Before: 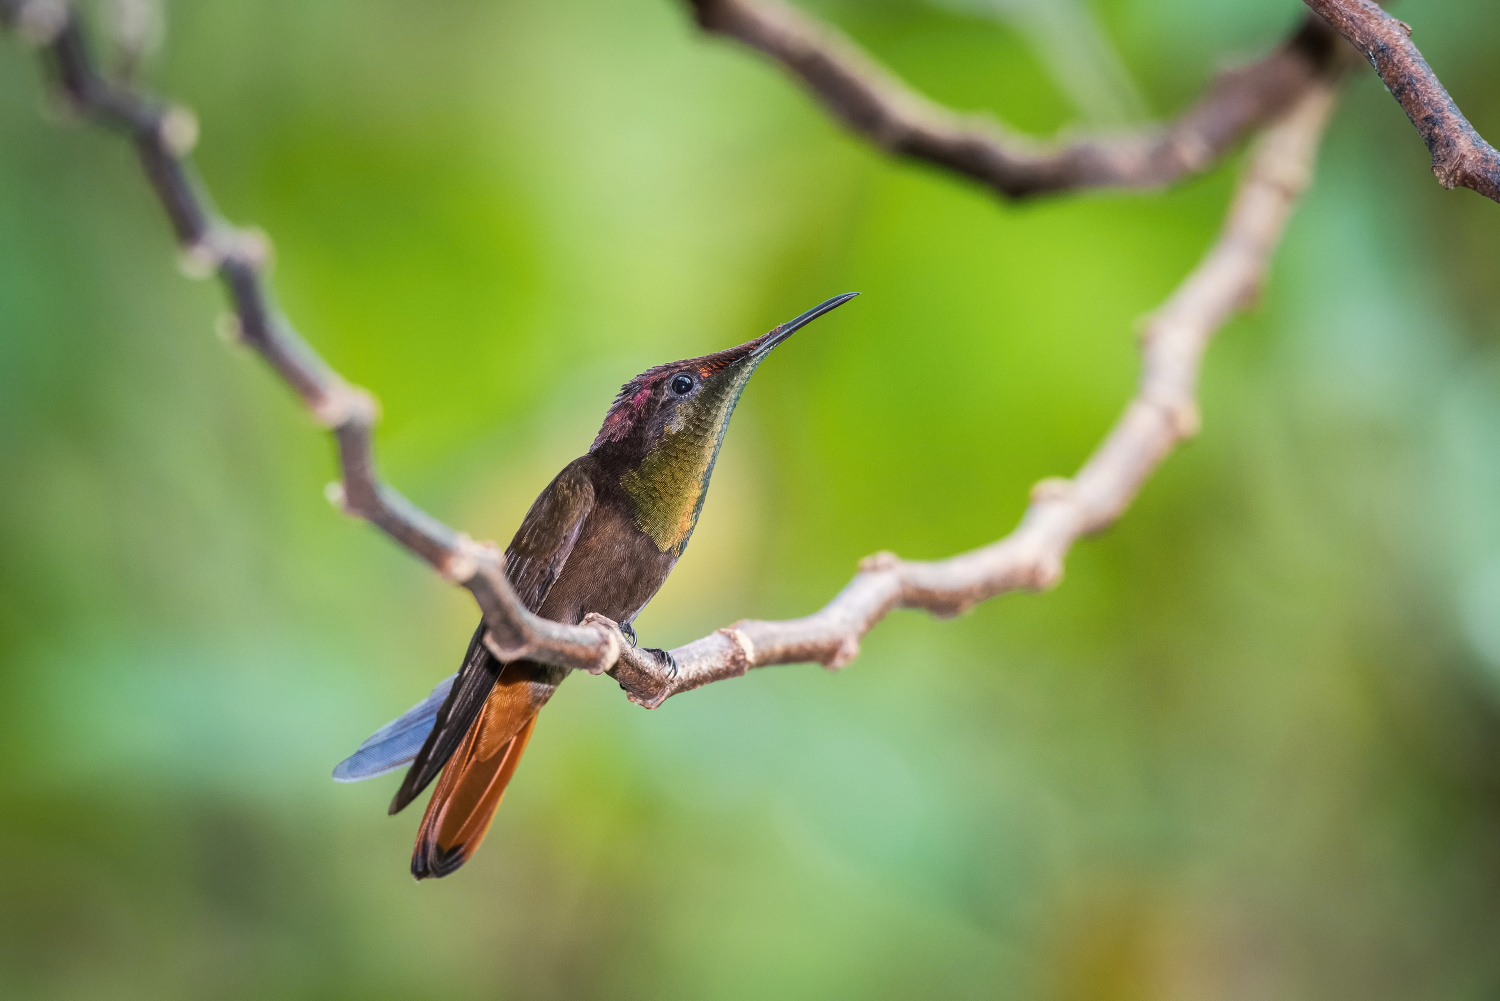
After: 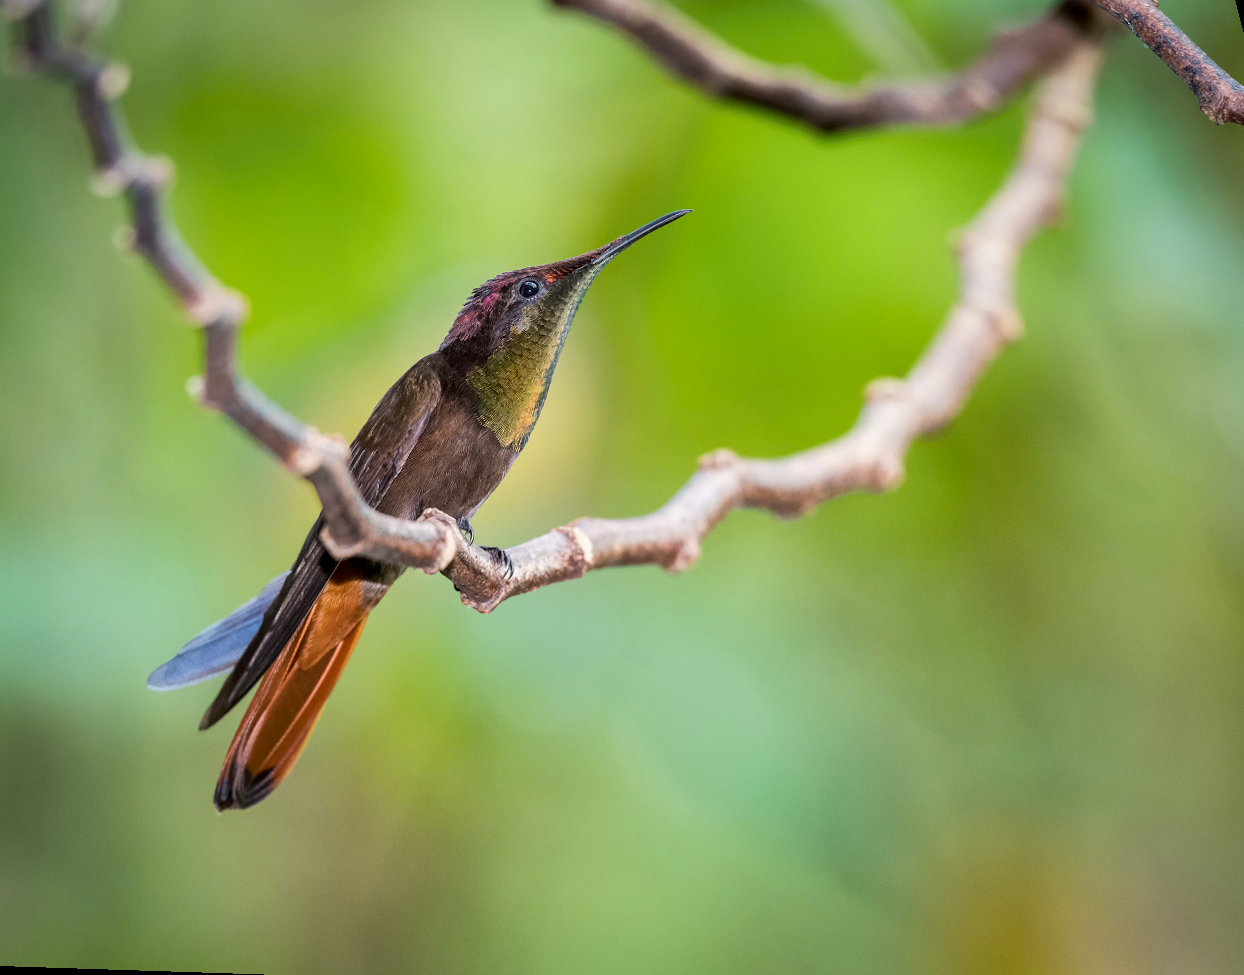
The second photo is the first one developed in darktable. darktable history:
exposure: black level correction 0.005, exposure 0.001 EV, compensate highlight preservation false
rotate and perspective: rotation 0.72°, lens shift (vertical) -0.352, lens shift (horizontal) -0.051, crop left 0.152, crop right 0.859, crop top 0.019, crop bottom 0.964
